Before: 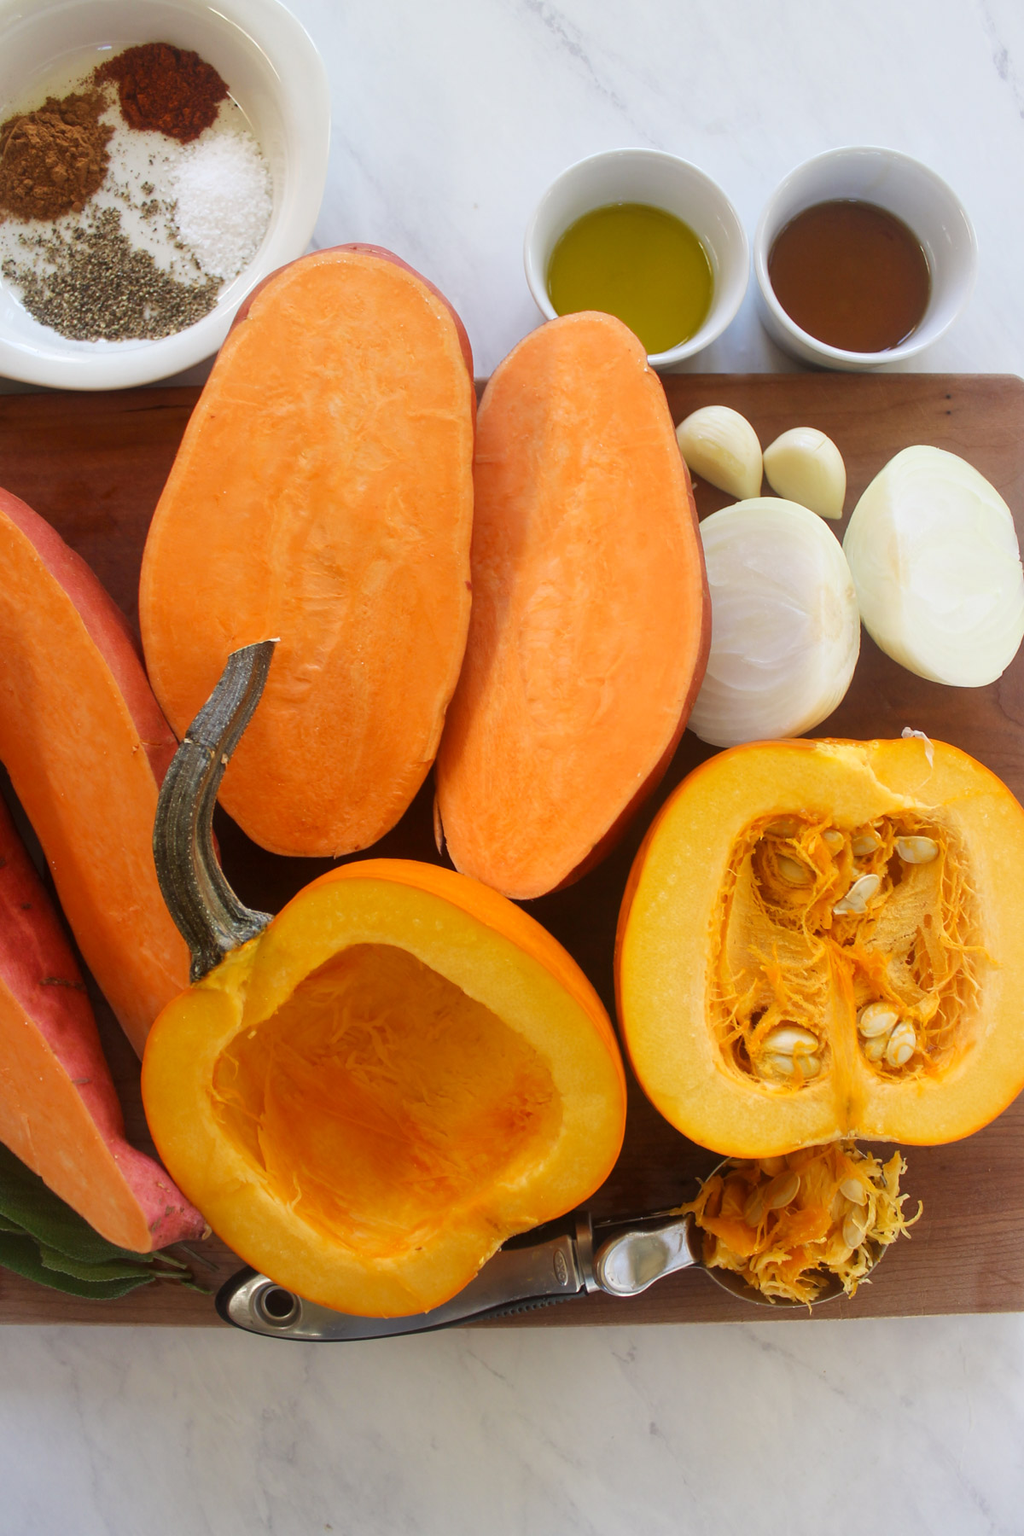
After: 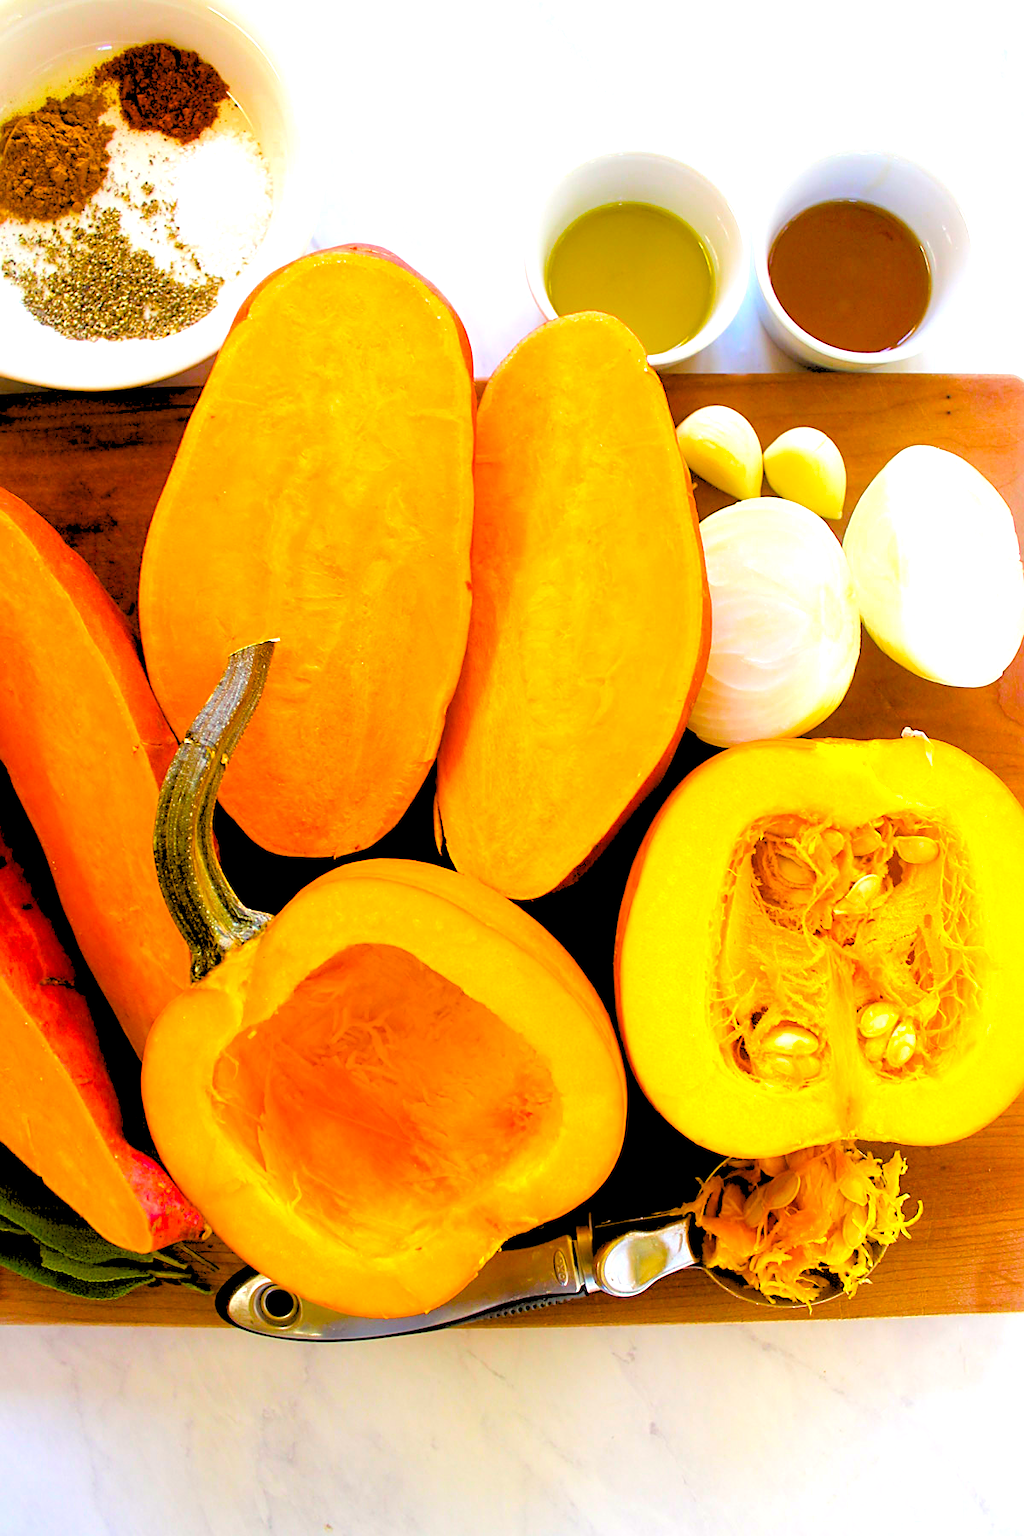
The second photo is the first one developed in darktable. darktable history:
white balance: emerald 1
sharpen: on, module defaults
color balance rgb: linear chroma grading › global chroma 25%, perceptual saturation grading › global saturation 40%, perceptual saturation grading › highlights -50%, perceptual saturation grading › shadows 30%, perceptual brilliance grading › global brilliance 25%, global vibrance 60%
rgb levels: levels [[0.027, 0.429, 0.996], [0, 0.5, 1], [0, 0.5, 1]]
